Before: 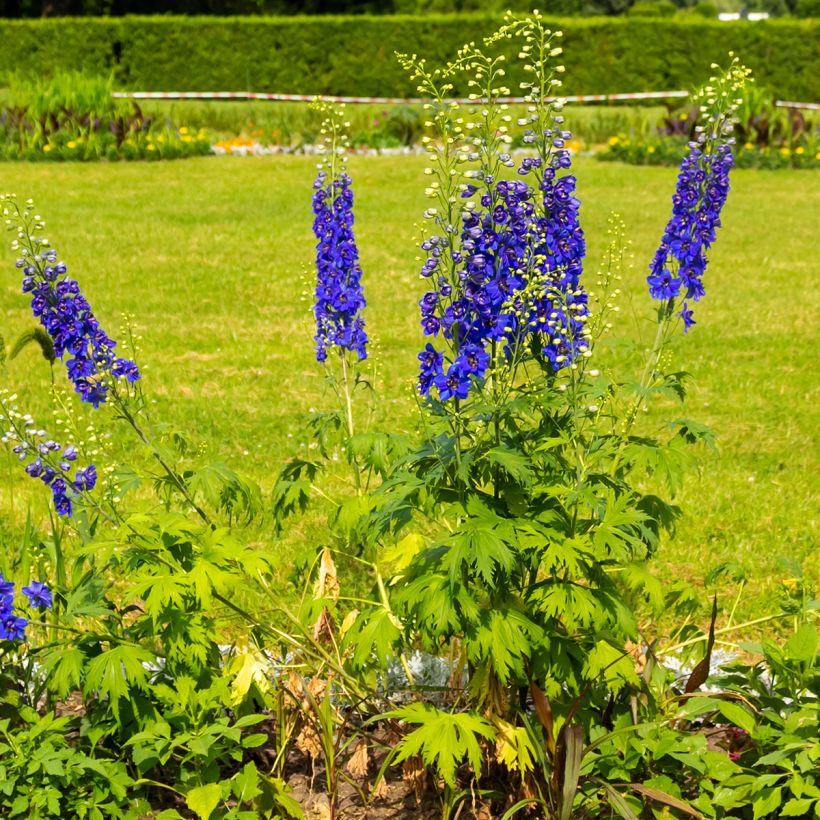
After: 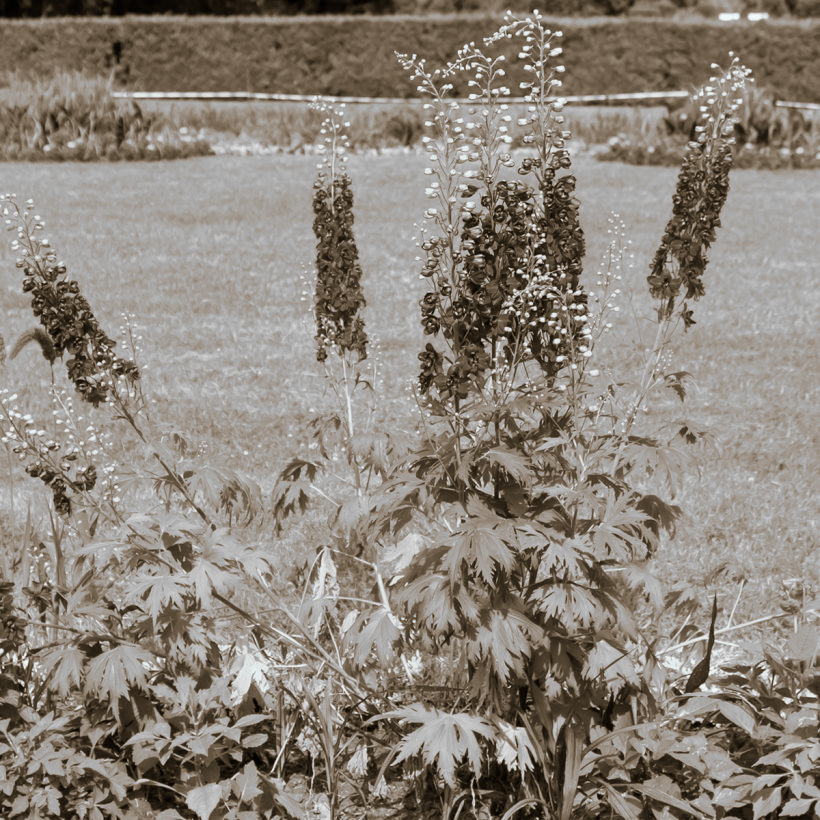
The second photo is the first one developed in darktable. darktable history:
split-toning: shadows › hue 37.98°, highlights › hue 185.58°, balance -55.261
contrast brightness saturation: saturation -0.05
monochrome: a -4.13, b 5.16, size 1
